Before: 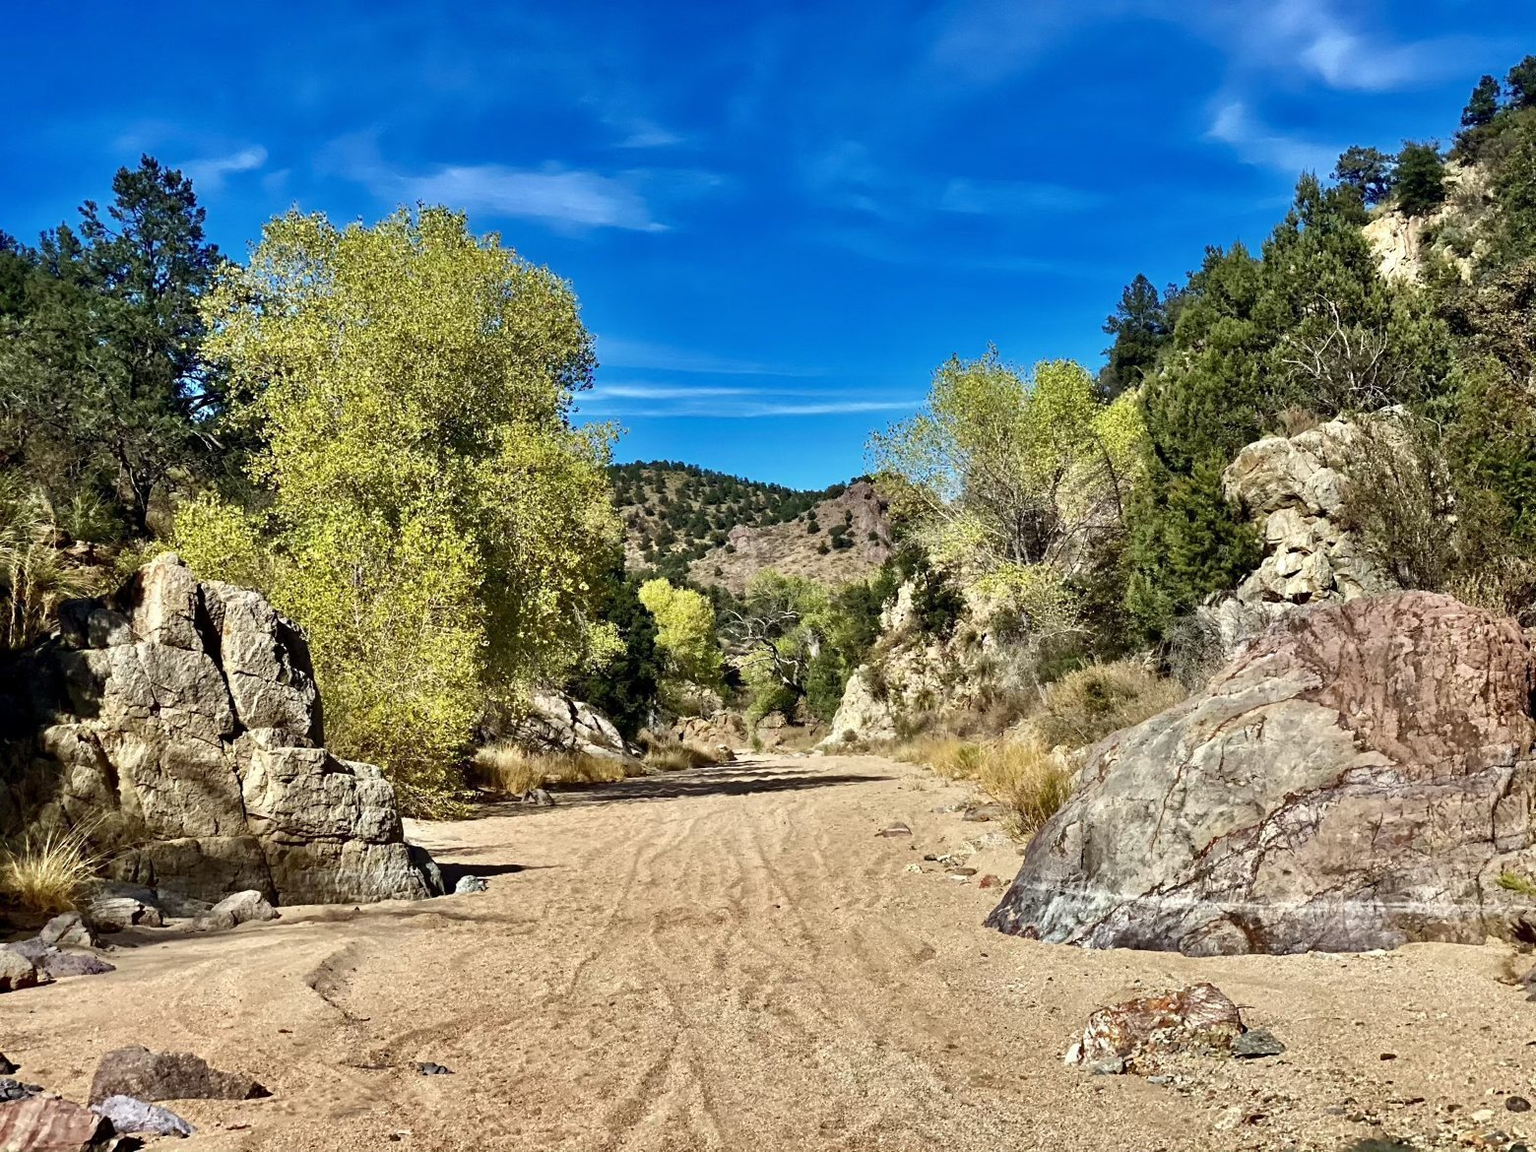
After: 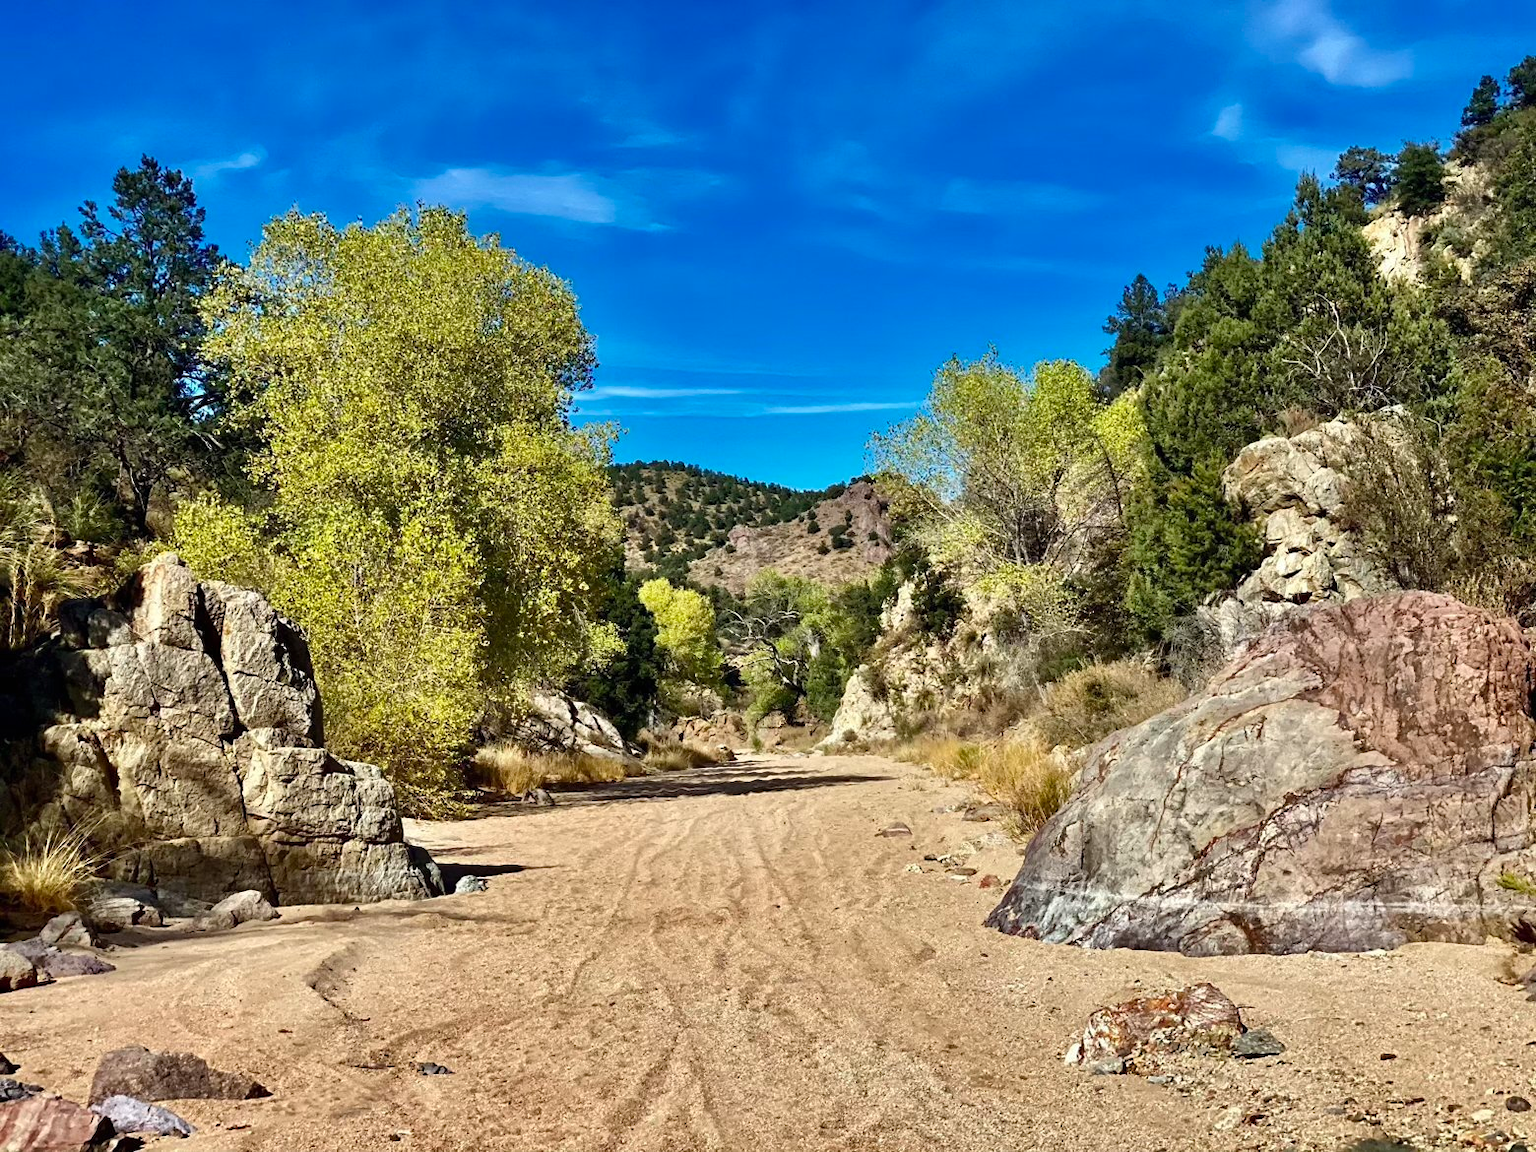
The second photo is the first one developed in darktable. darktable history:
exposure: black level correction 0, exposure 0 EV, compensate highlight preservation false
